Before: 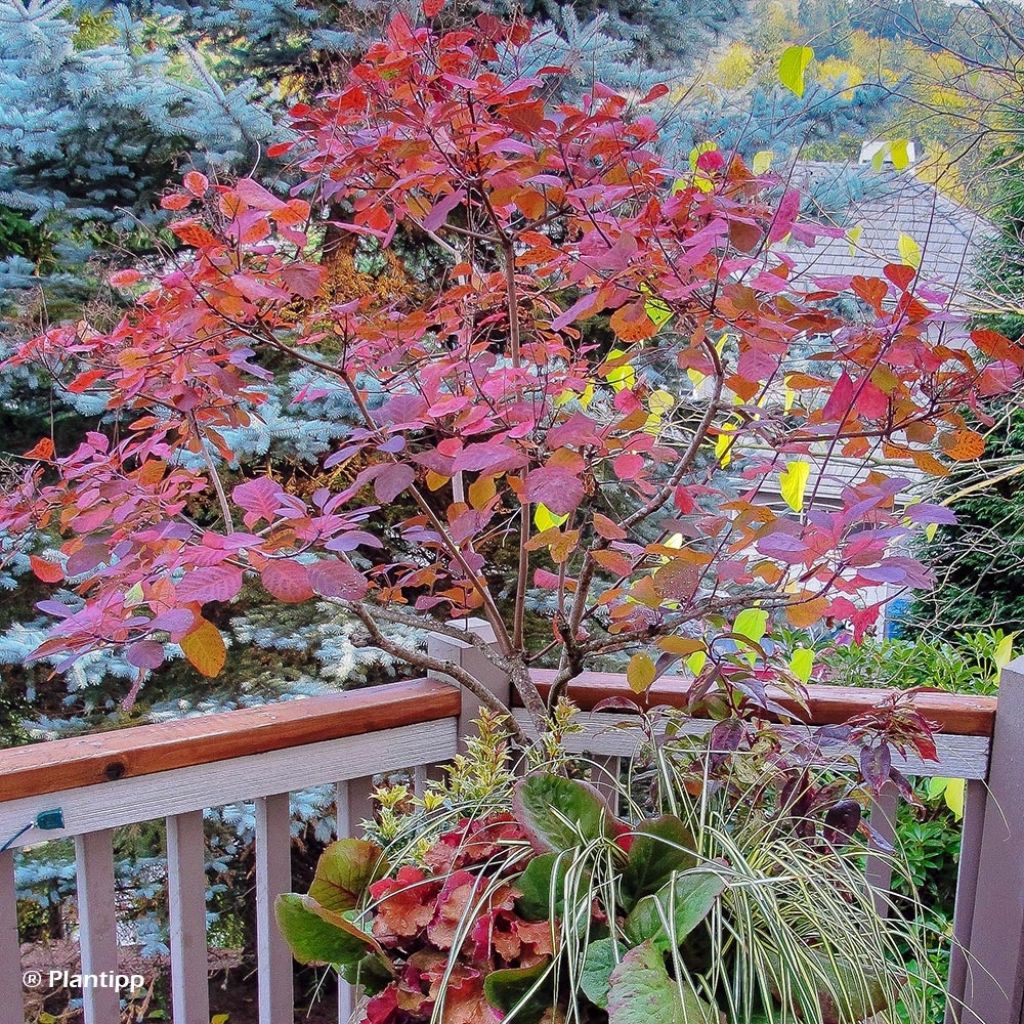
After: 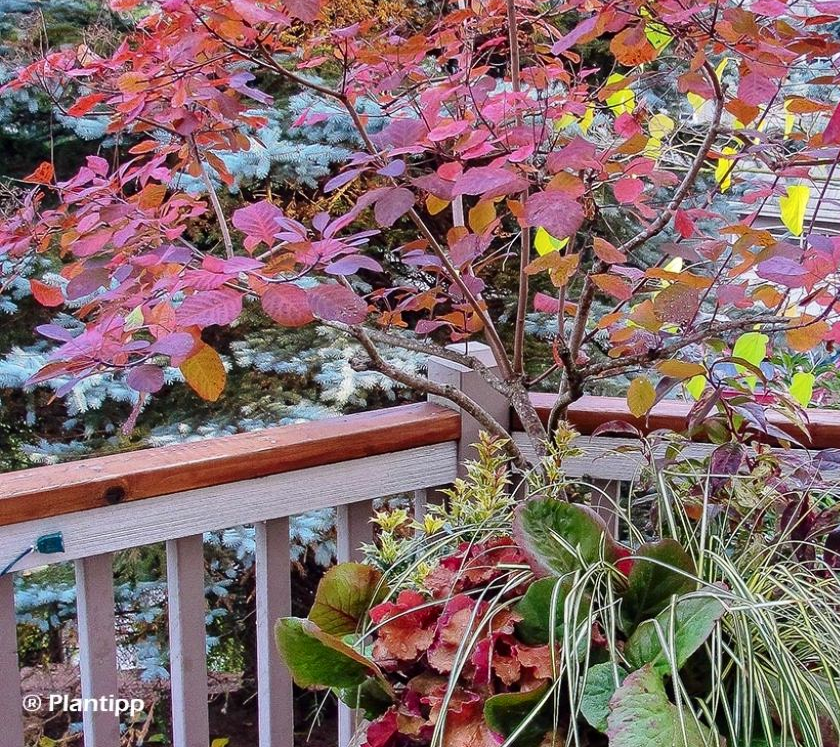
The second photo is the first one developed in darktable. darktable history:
crop: top 26.993%, right 17.939%
contrast brightness saturation: contrast 0.135
